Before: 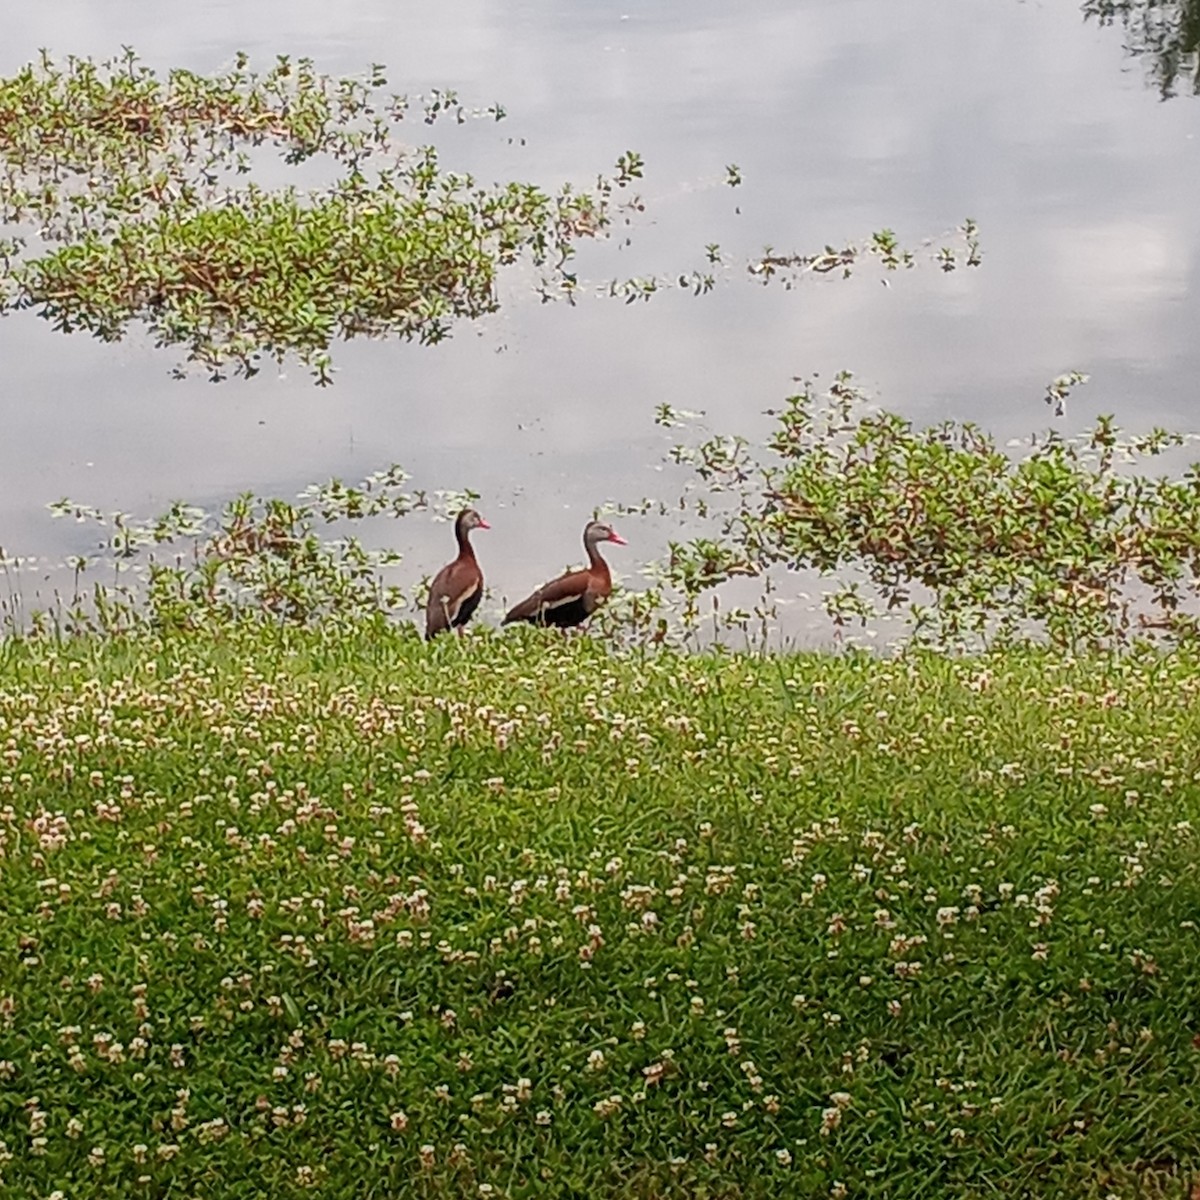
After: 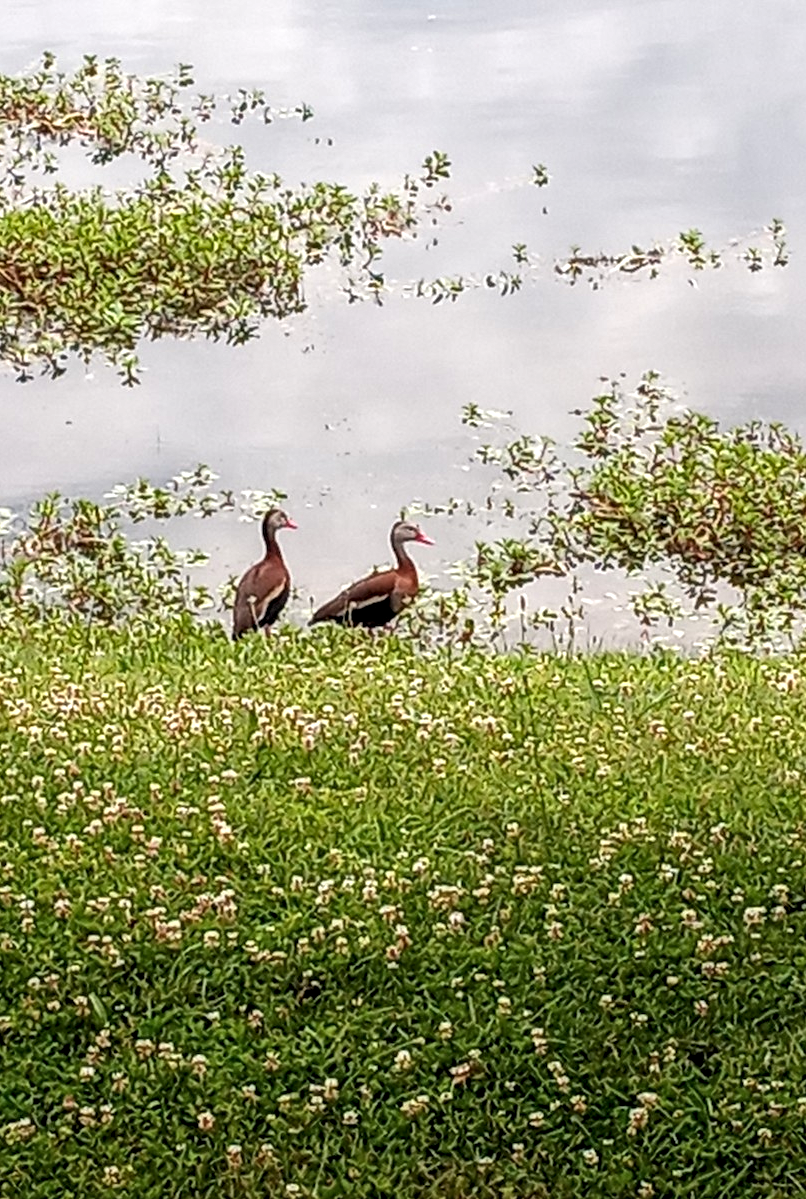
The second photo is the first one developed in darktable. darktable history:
crop and rotate: left 16.157%, right 16.671%
tone equalizer: -8 EV -0.417 EV, -7 EV -0.428 EV, -6 EV -0.341 EV, -5 EV -0.229 EV, -3 EV 0.206 EV, -2 EV 0.353 EV, -1 EV 0.391 EV, +0 EV 0.394 EV
base curve: preserve colors none
local contrast: highlights 43%, shadows 64%, detail 137%, midtone range 0.517
